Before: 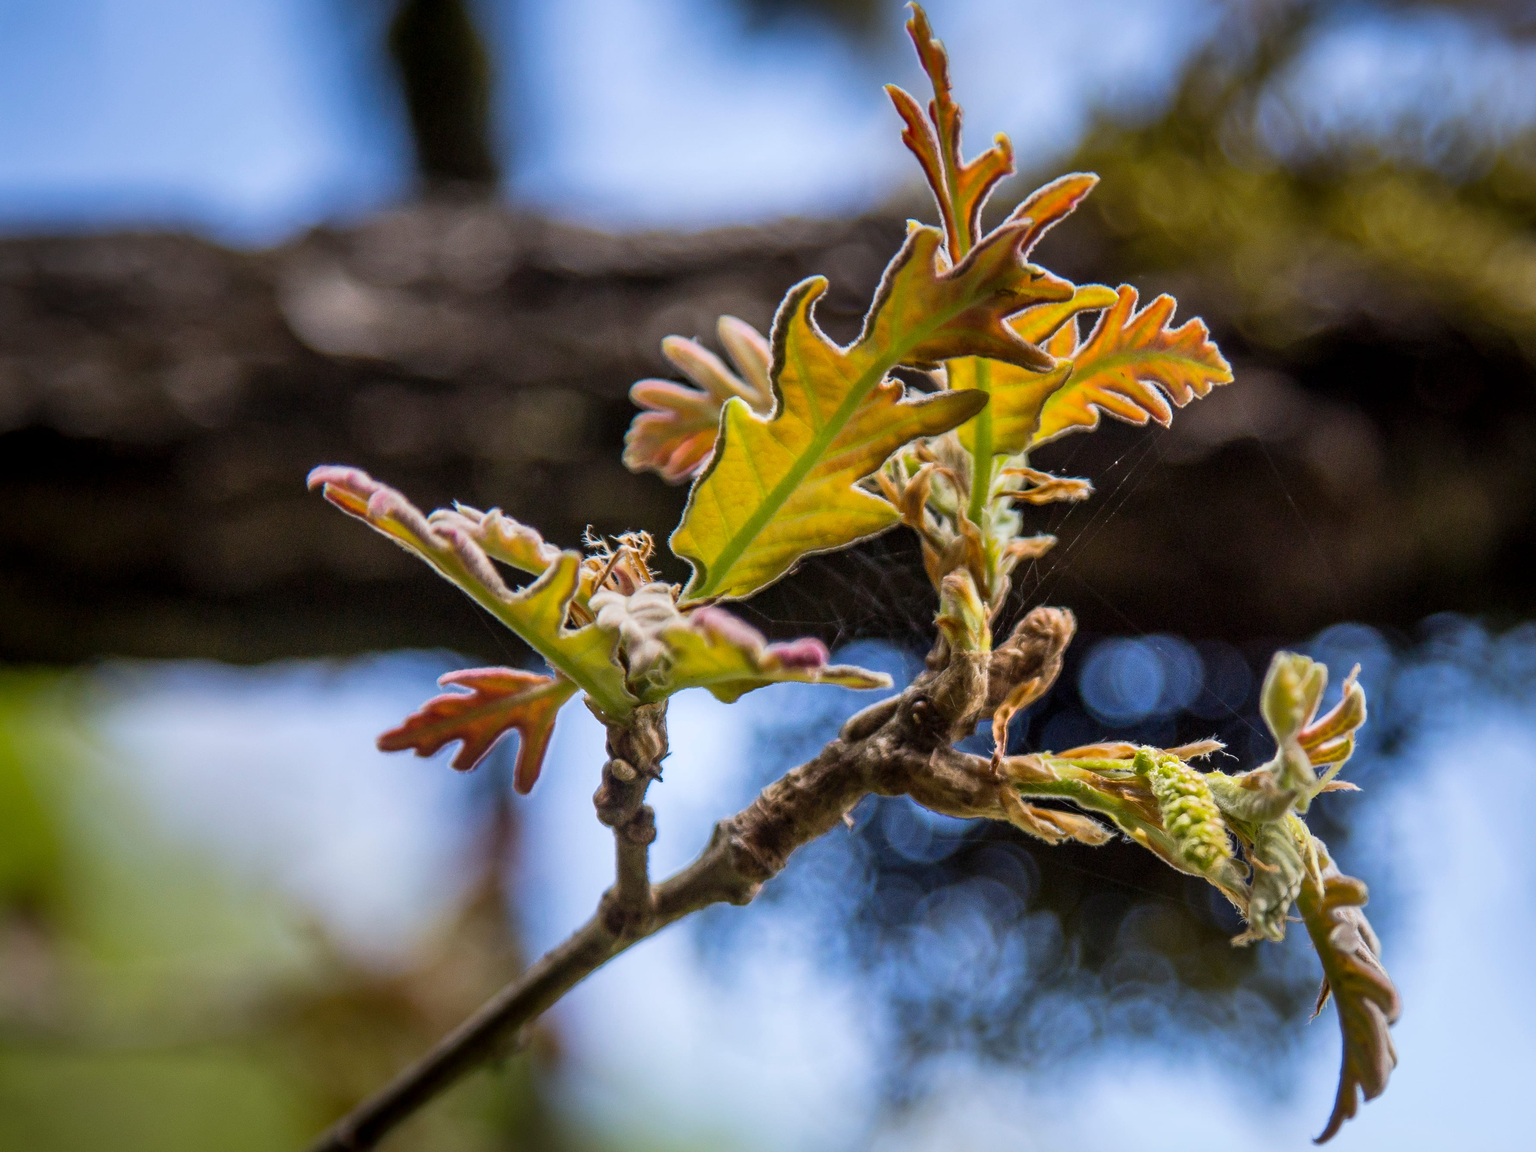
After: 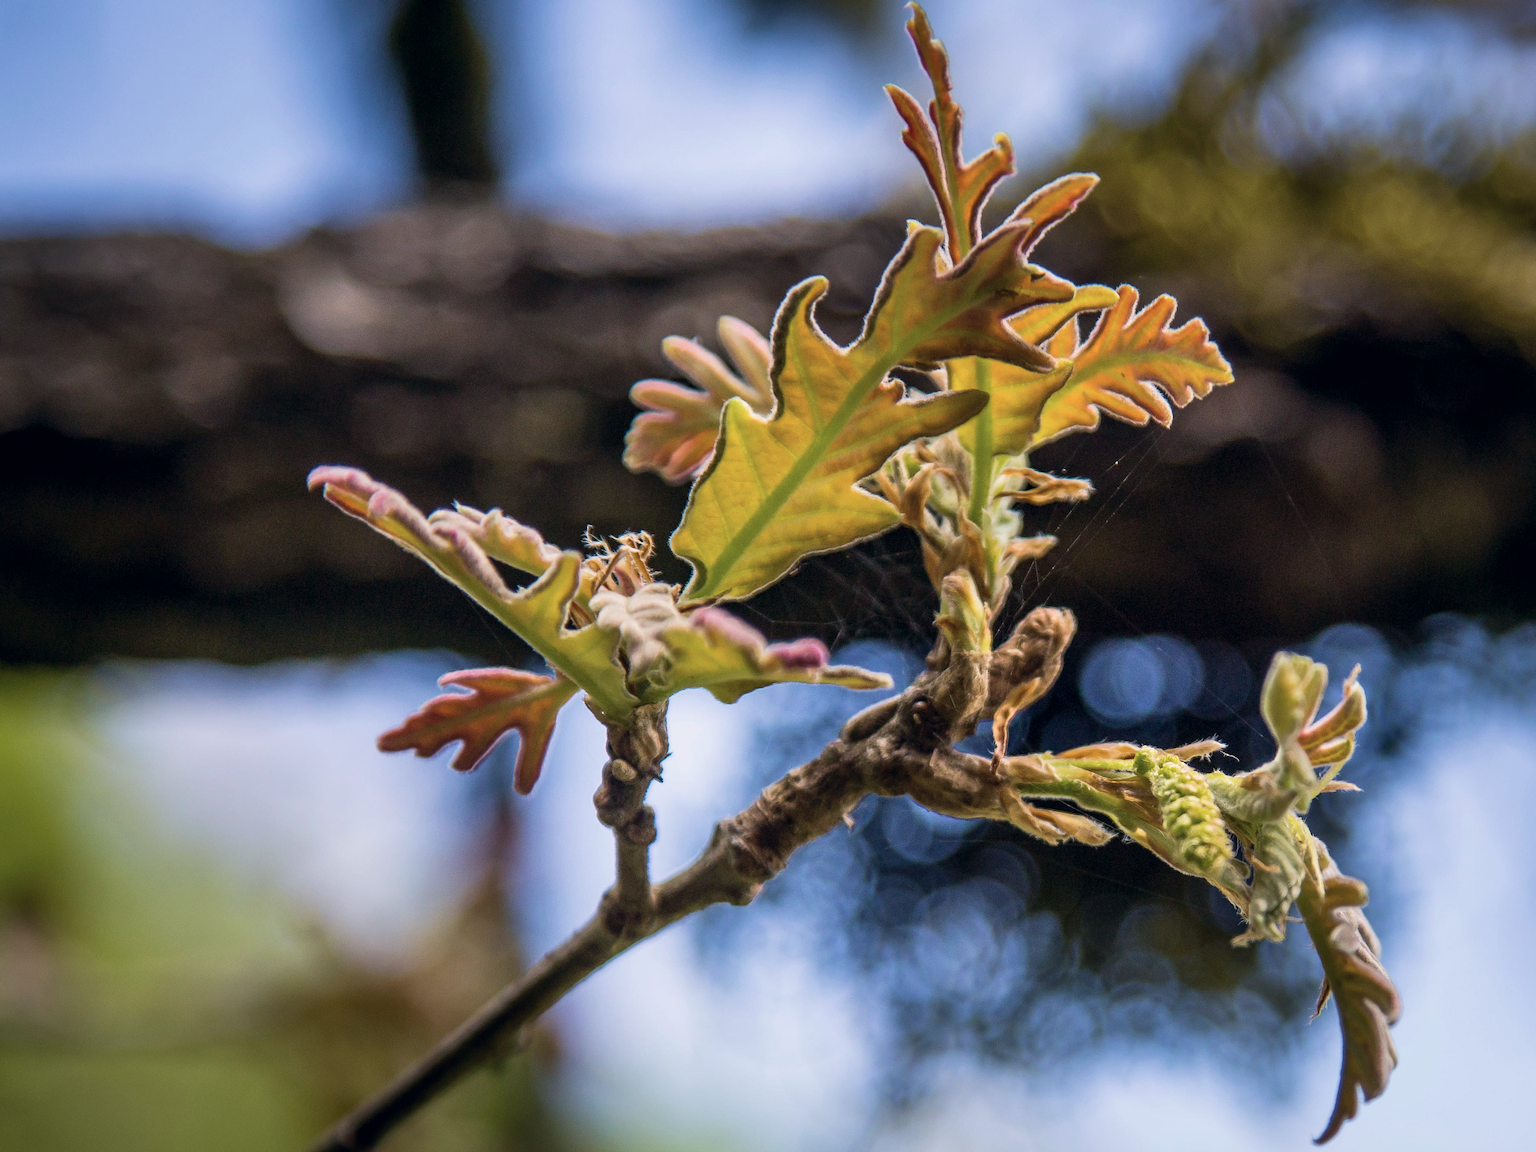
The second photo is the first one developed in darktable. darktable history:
color correction: highlights a* 2.75, highlights b* 5, shadows a* -2.04, shadows b* -4.84, saturation 0.8
velvia: on, module defaults
